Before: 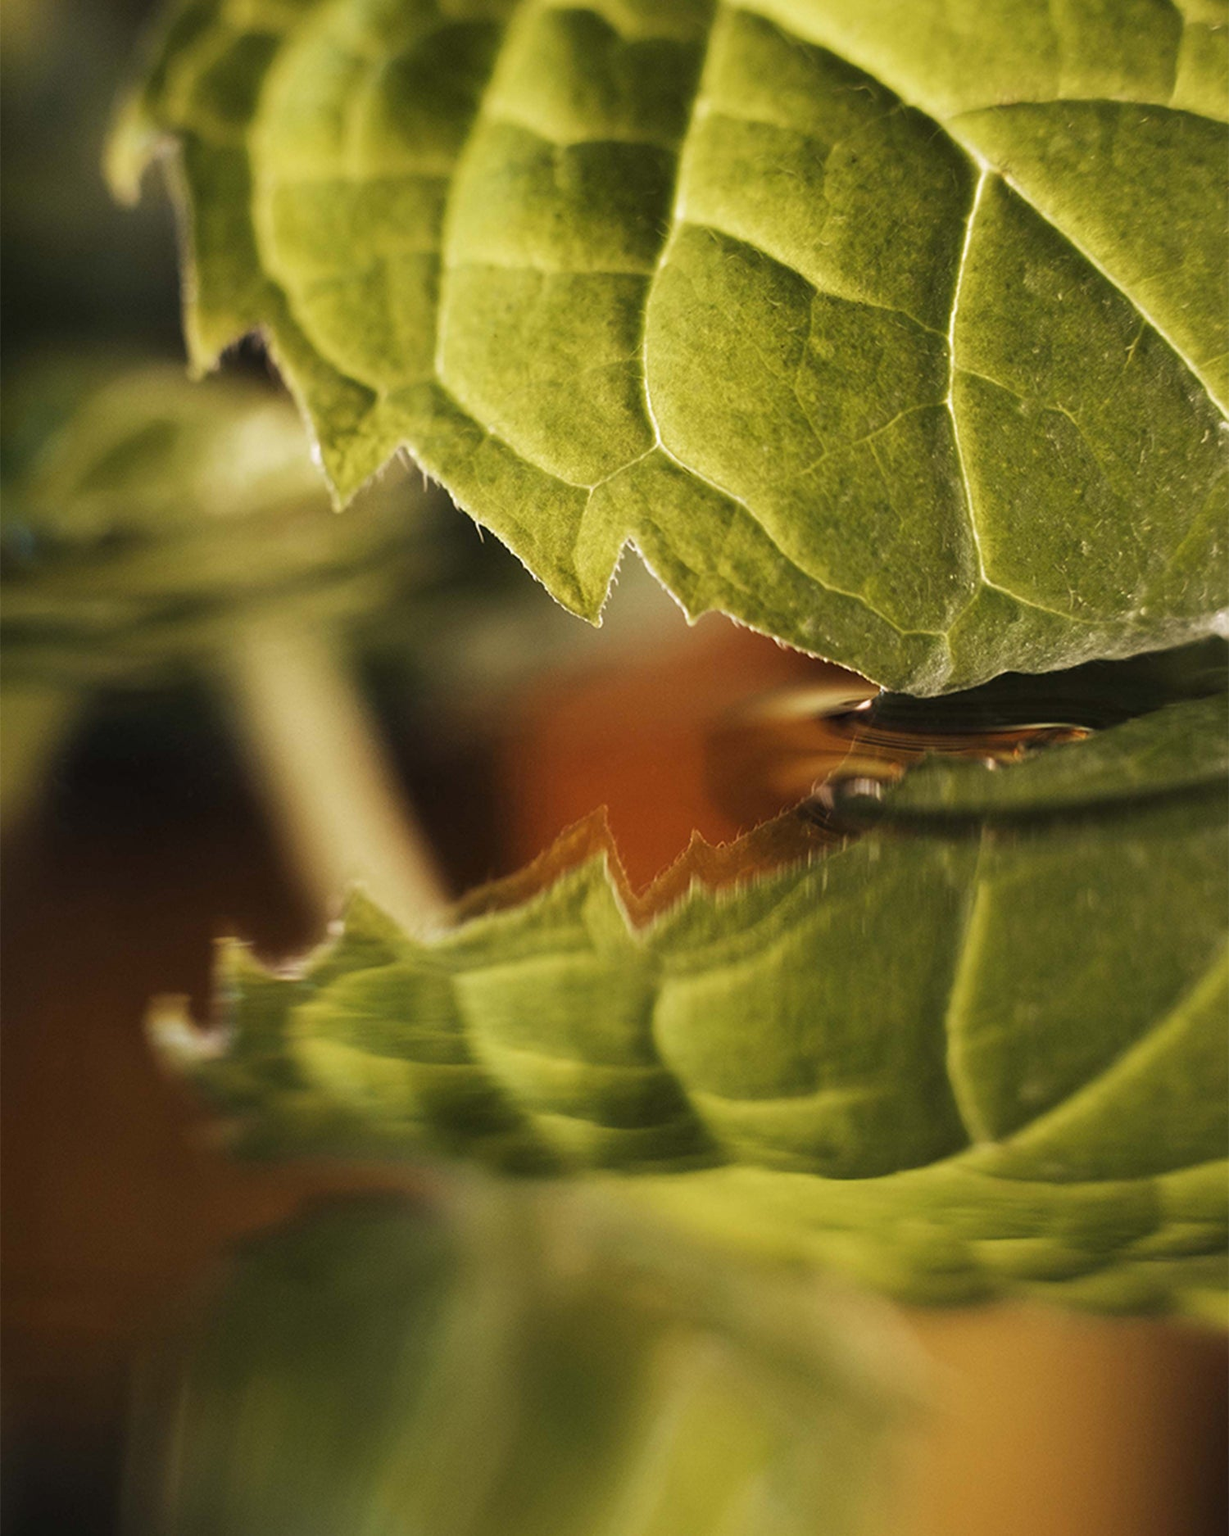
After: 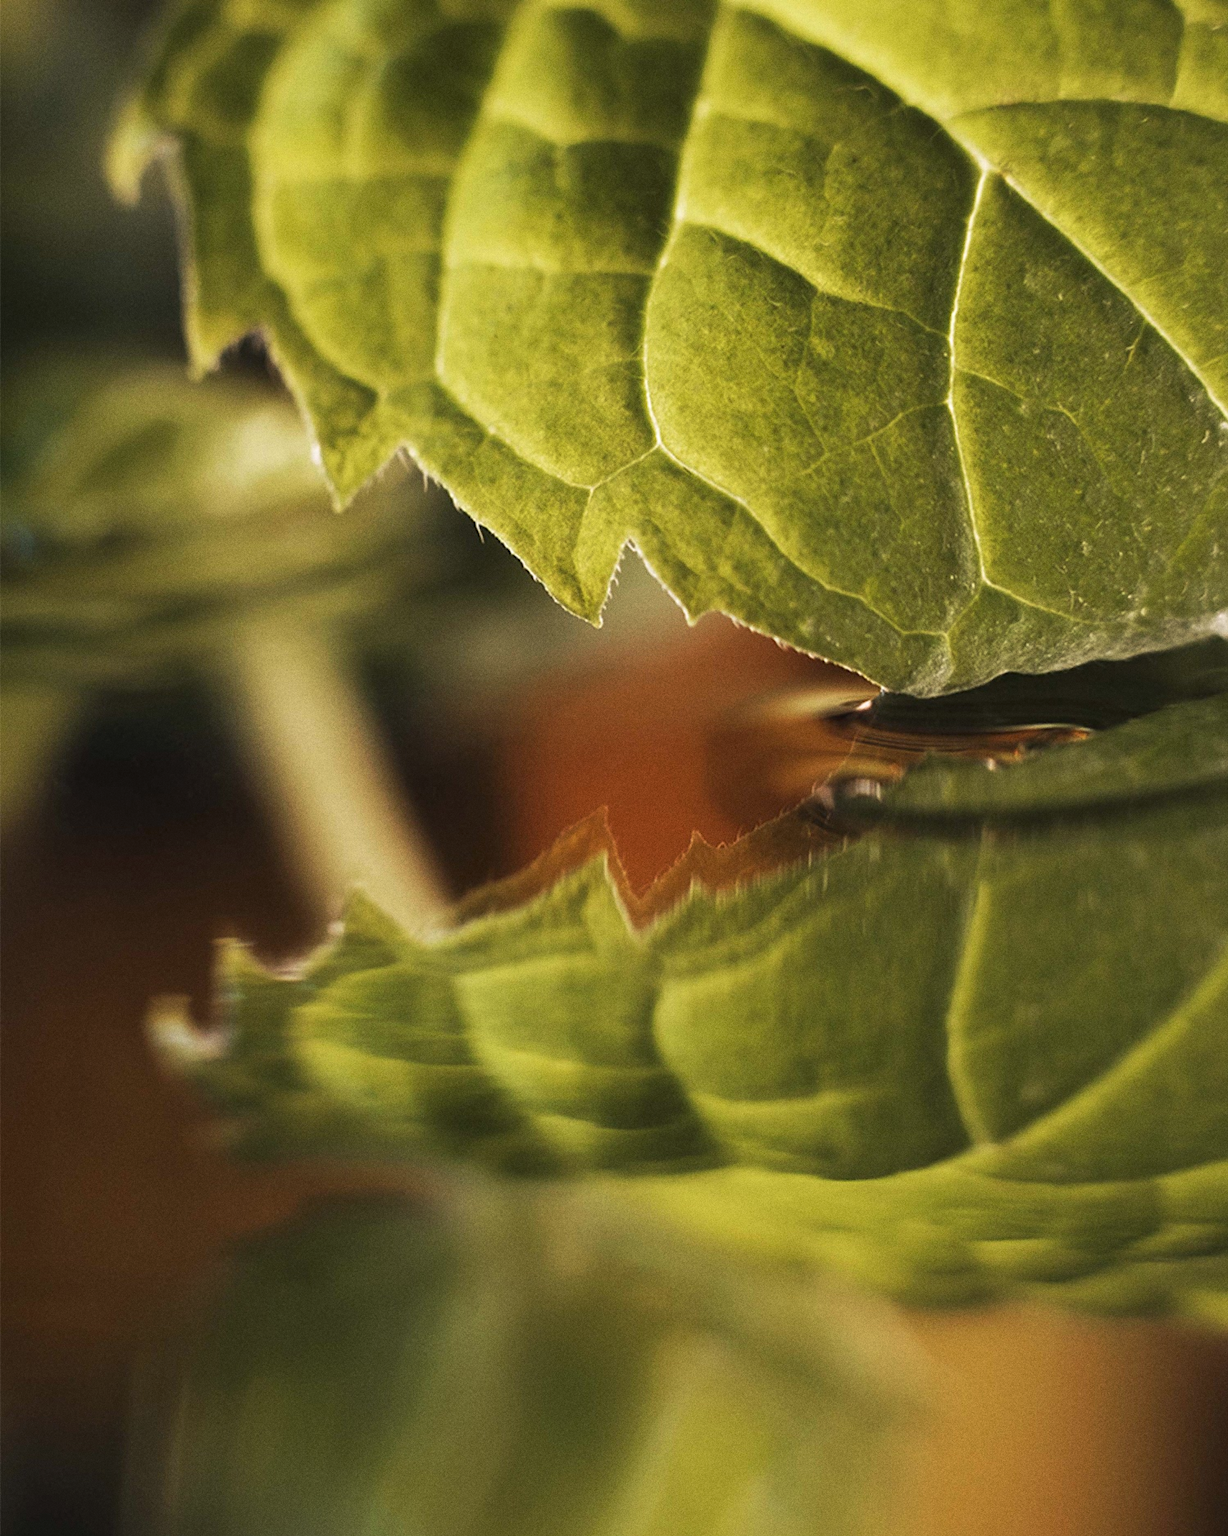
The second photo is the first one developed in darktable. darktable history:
tone curve: curves: ch0 [(0, 0) (0.003, 0.003) (0.011, 0.015) (0.025, 0.031) (0.044, 0.056) (0.069, 0.083) (0.1, 0.113) (0.136, 0.145) (0.177, 0.184) (0.224, 0.225) (0.277, 0.275) (0.335, 0.327) (0.399, 0.385) (0.468, 0.447) (0.543, 0.528) (0.623, 0.611) (0.709, 0.703) (0.801, 0.802) (0.898, 0.902) (1, 1)], preserve colors none
grain: coarseness 0.09 ISO
